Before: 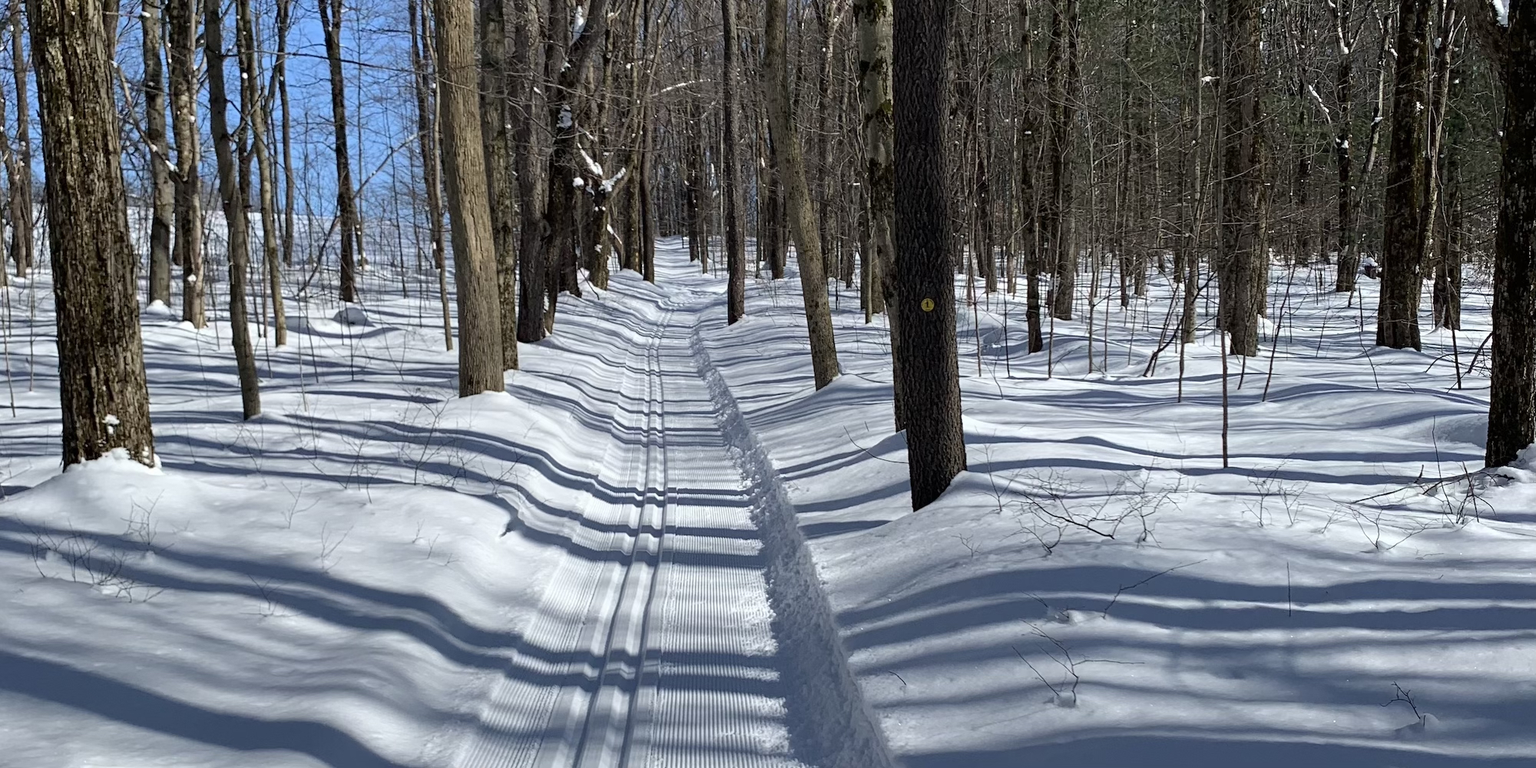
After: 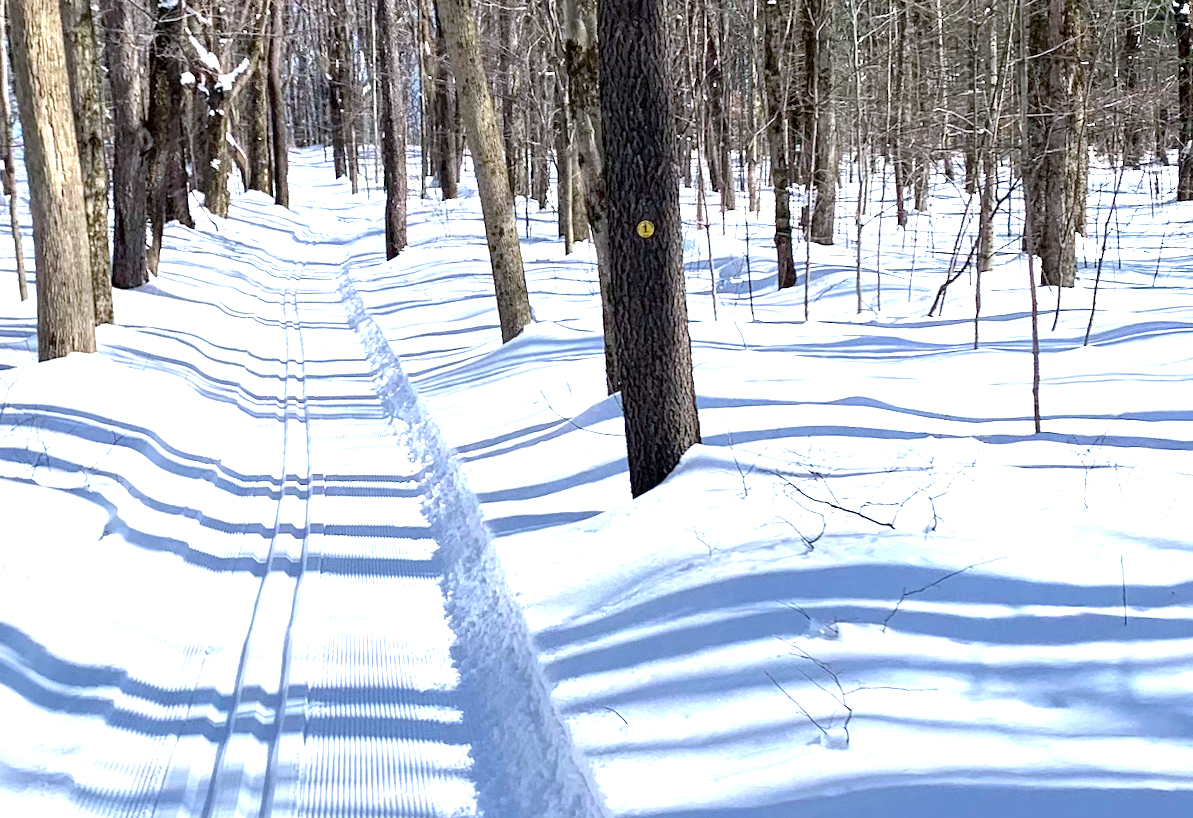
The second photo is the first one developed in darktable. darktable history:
exposure: black level correction 0.001, exposure 1.822 EV, compensate exposure bias true, compensate highlight preservation false
crop and rotate: left 28.256%, top 17.734%, right 12.656%, bottom 3.573%
color calibration: illuminant as shot in camera, x 0.358, y 0.373, temperature 4628.91 K
rotate and perspective: rotation -1.17°, automatic cropping off
